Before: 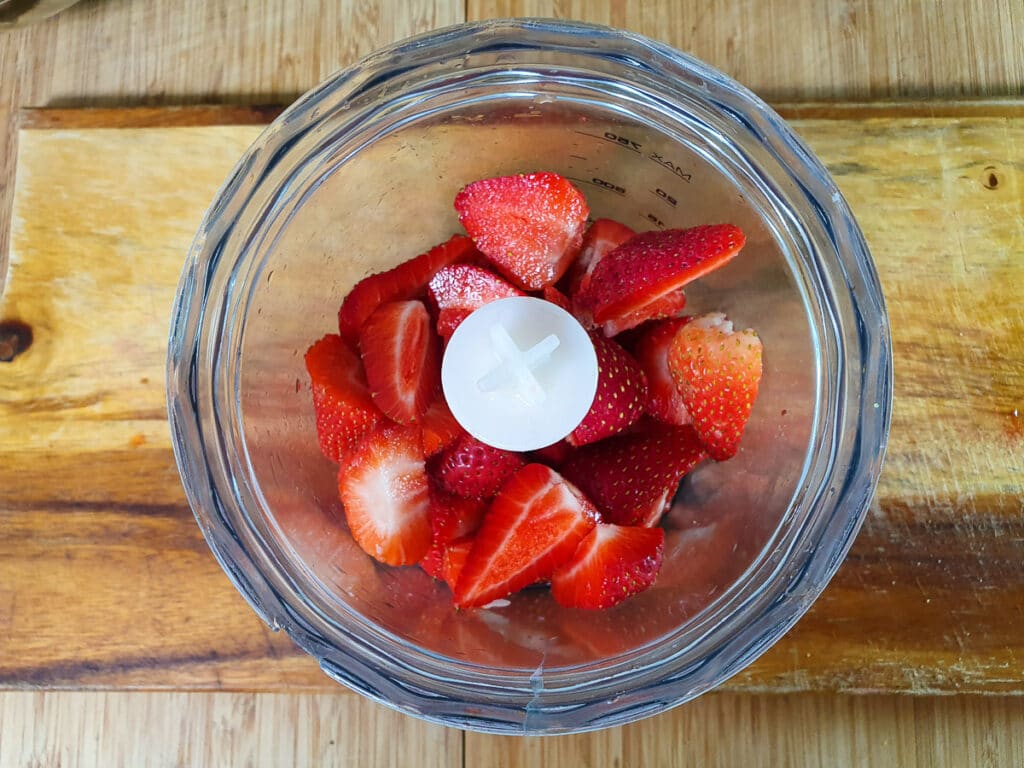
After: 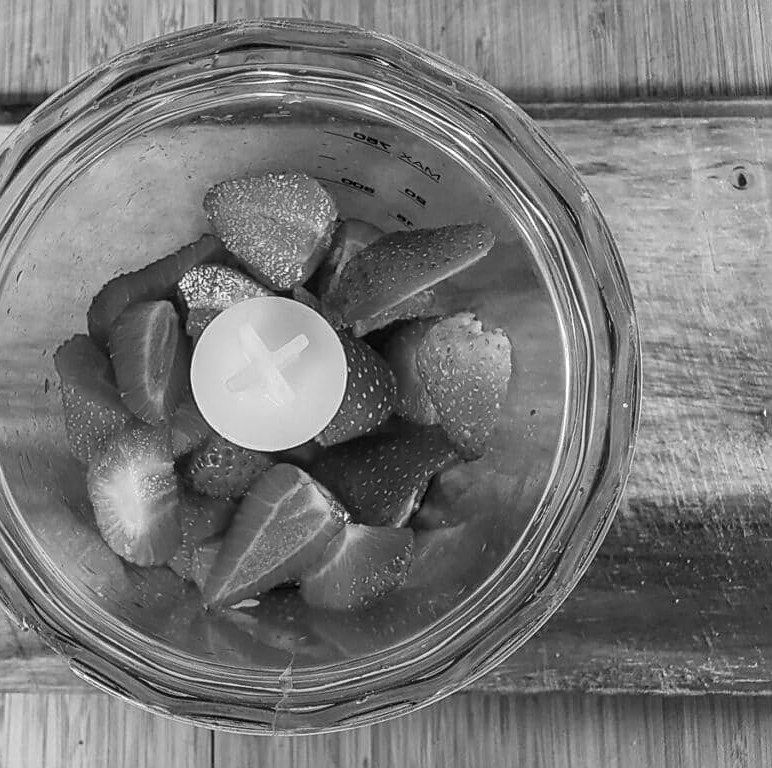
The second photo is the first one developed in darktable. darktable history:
sharpen: on, module defaults
crop and rotate: left 24.6%
monochrome: a -35.87, b 49.73, size 1.7
local contrast: highlights 59%, detail 145%
contrast brightness saturation: contrast -0.19, saturation 0.19
